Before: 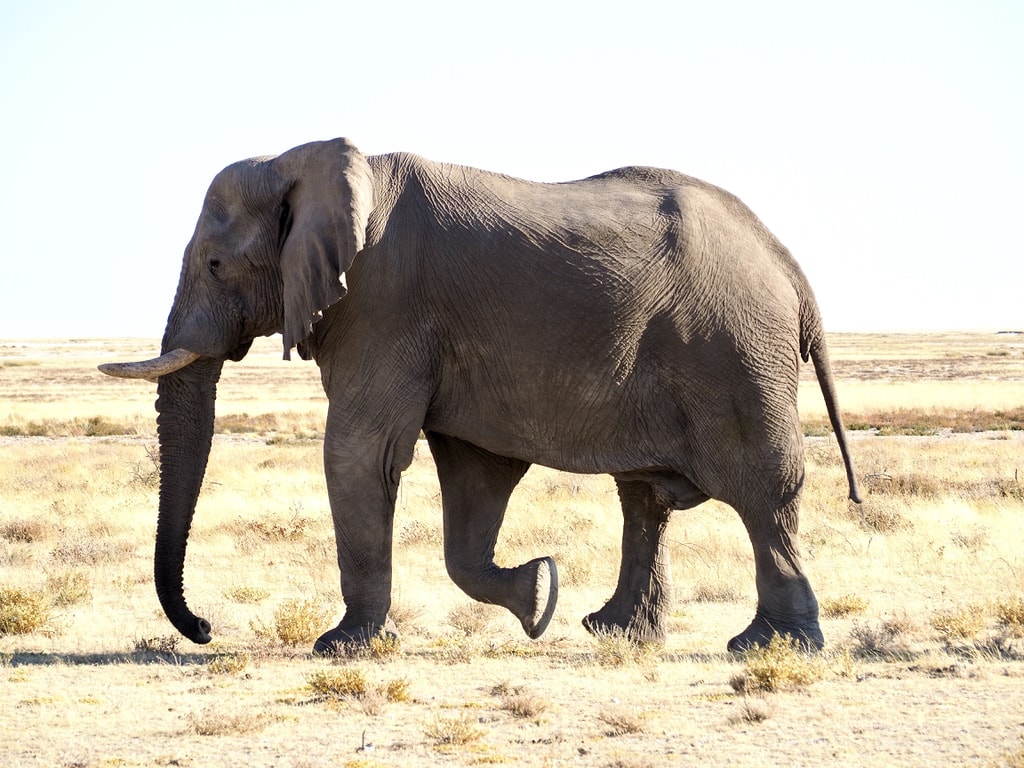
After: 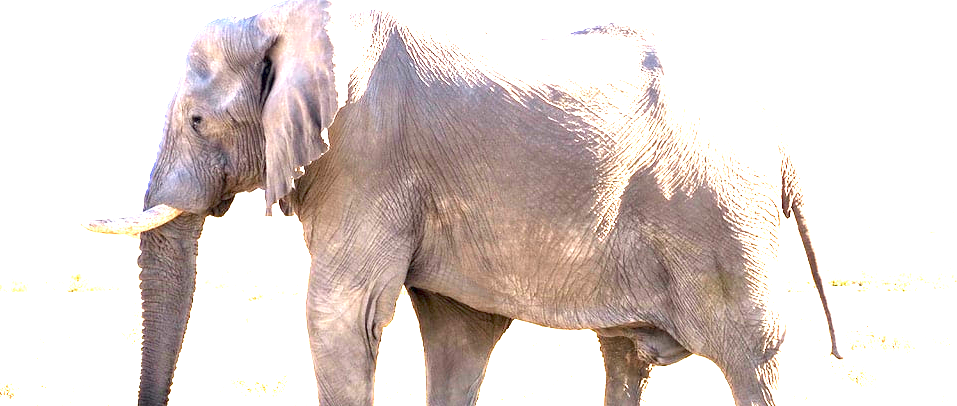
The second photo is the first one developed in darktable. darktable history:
crop: left 1.758%, top 18.83%, right 4.705%, bottom 28.223%
exposure: exposure 2.993 EV, compensate highlight preservation false
